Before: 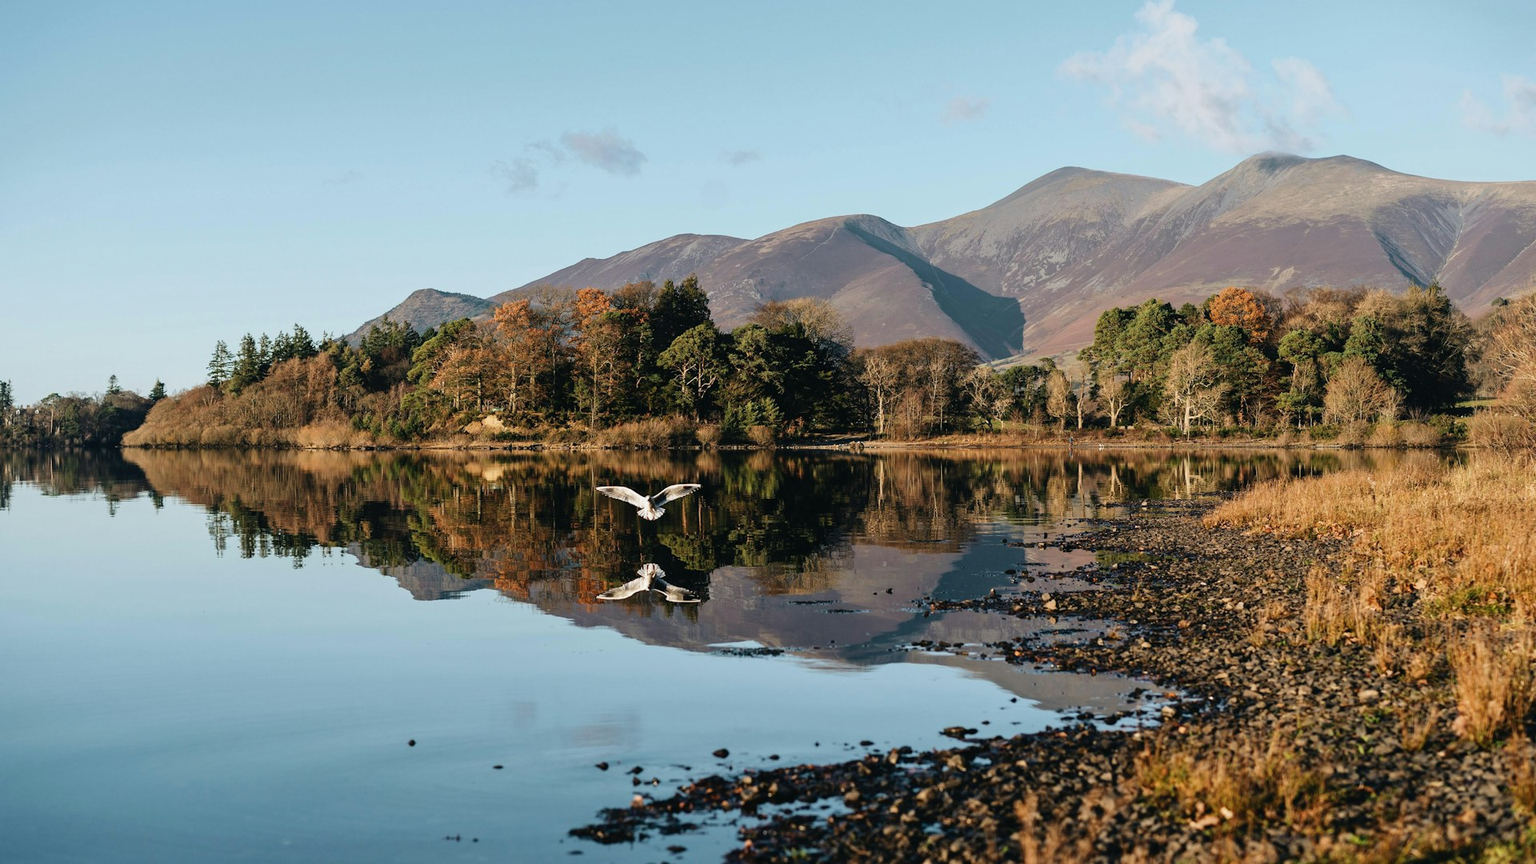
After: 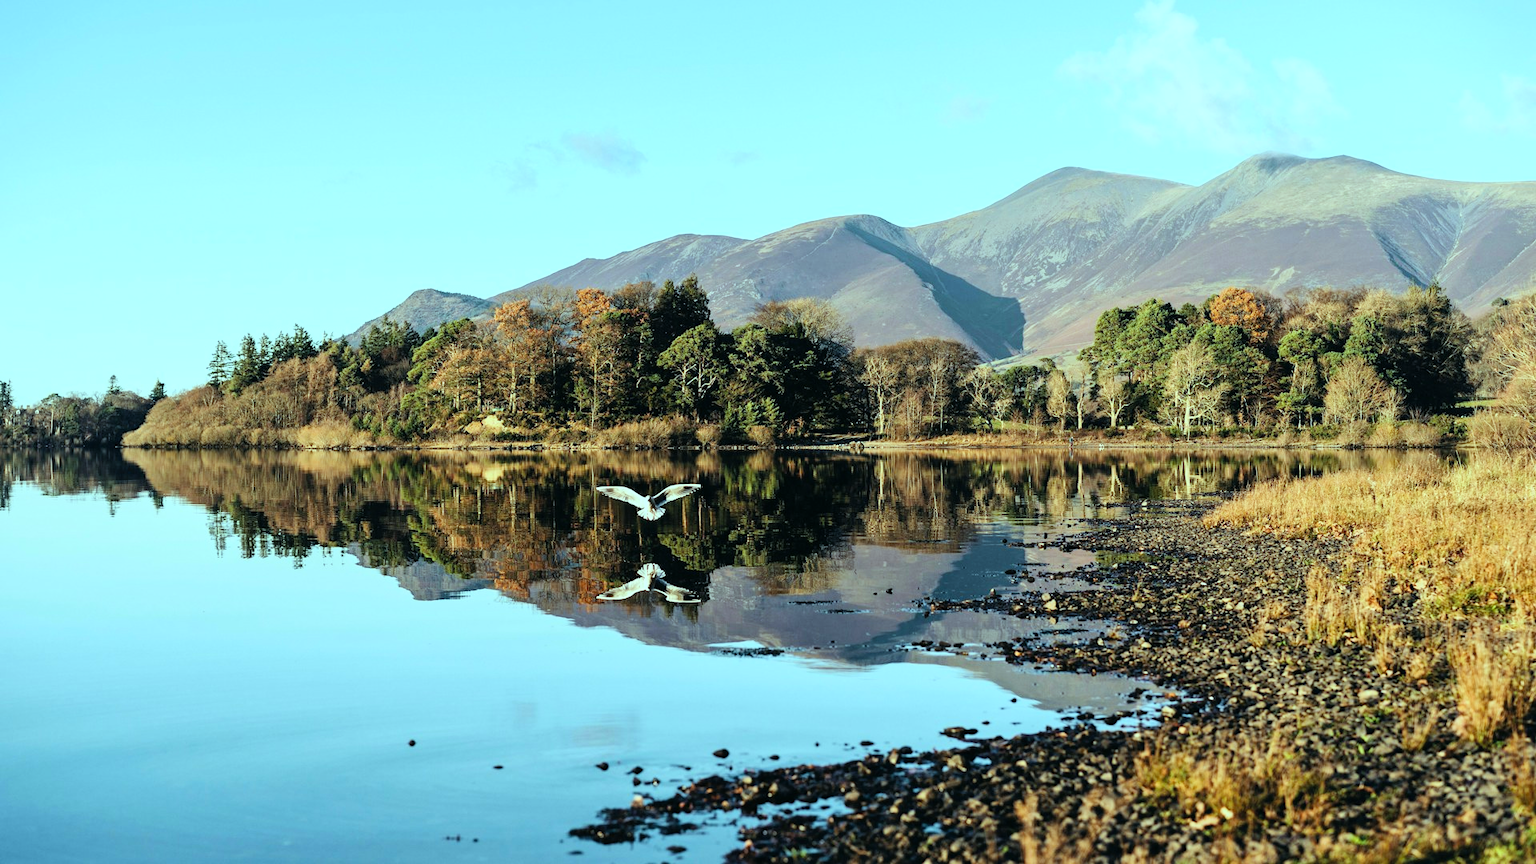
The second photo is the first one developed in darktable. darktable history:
color balance: mode lift, gamma, gain (sRGB), lift [0.997, 0.979, 1.021, 1.011], gamma [1, 1.084, 0.916, 0.998], gain [1, 0.87, 1.13, 1.101], contrast 4.55%, contrast fulcrum 38.24%, output saturation 104.09%
tone curve: curves: ch0 [(0, 0) (0.004, 0.001) (0.133, 0.132) (0.325, 0.395) (0.455, 0.565) (0.832, 0.925) (1, 1)], color space Lab, linked channels, preserve colors none
shadows and highlights: shadows 25, highlights -25
